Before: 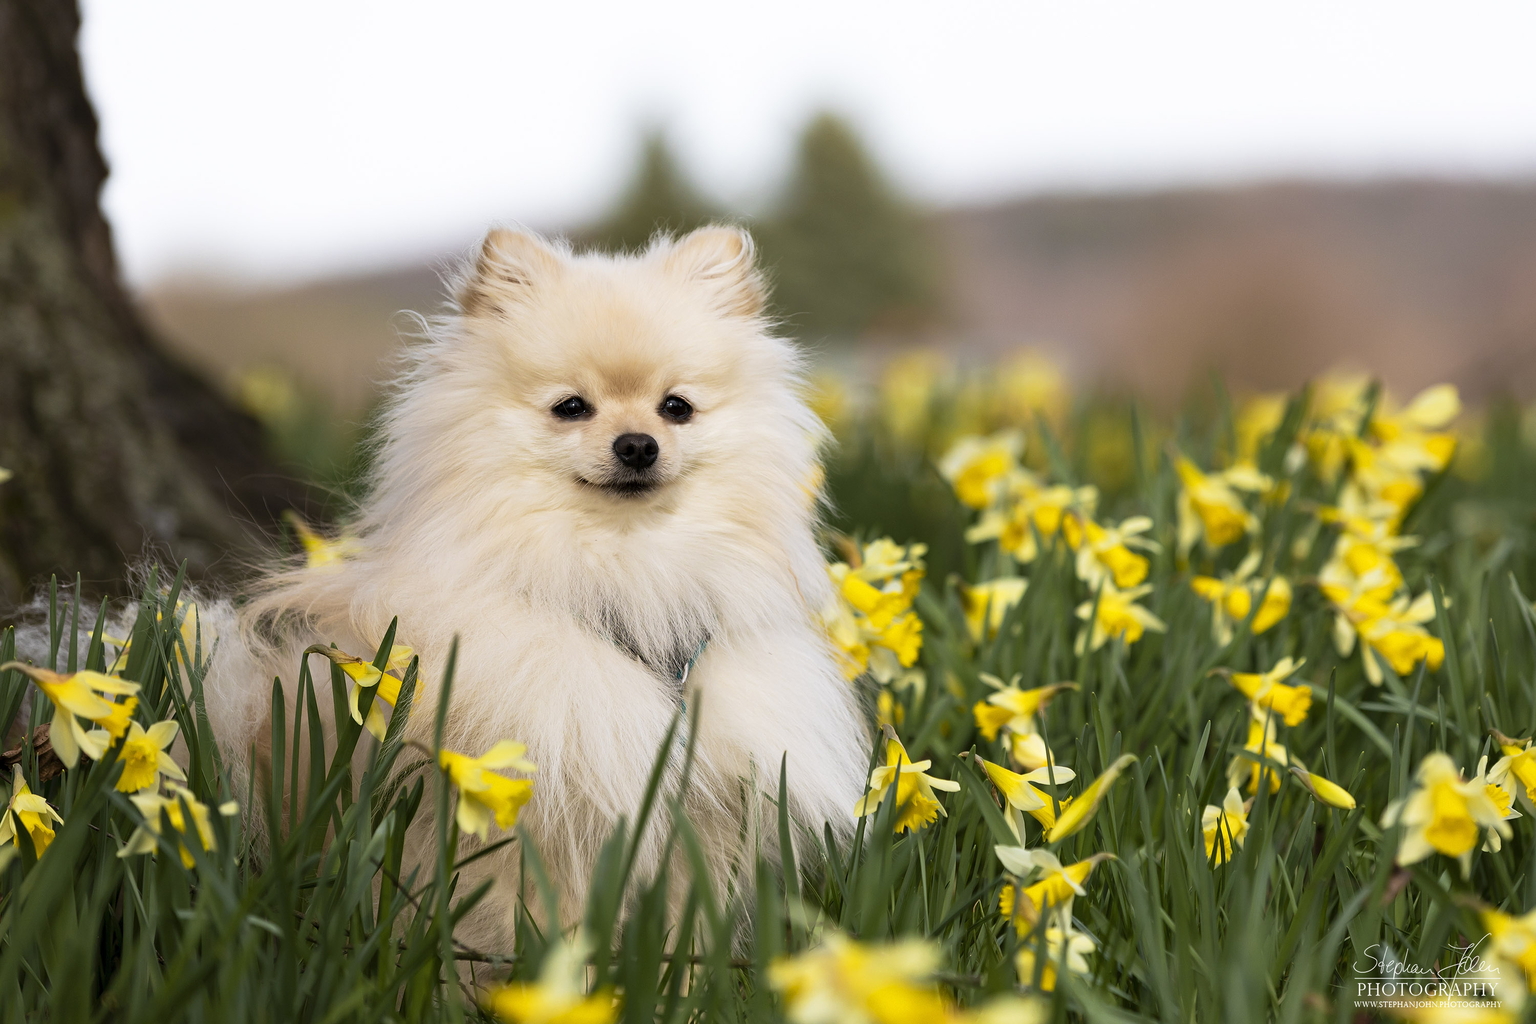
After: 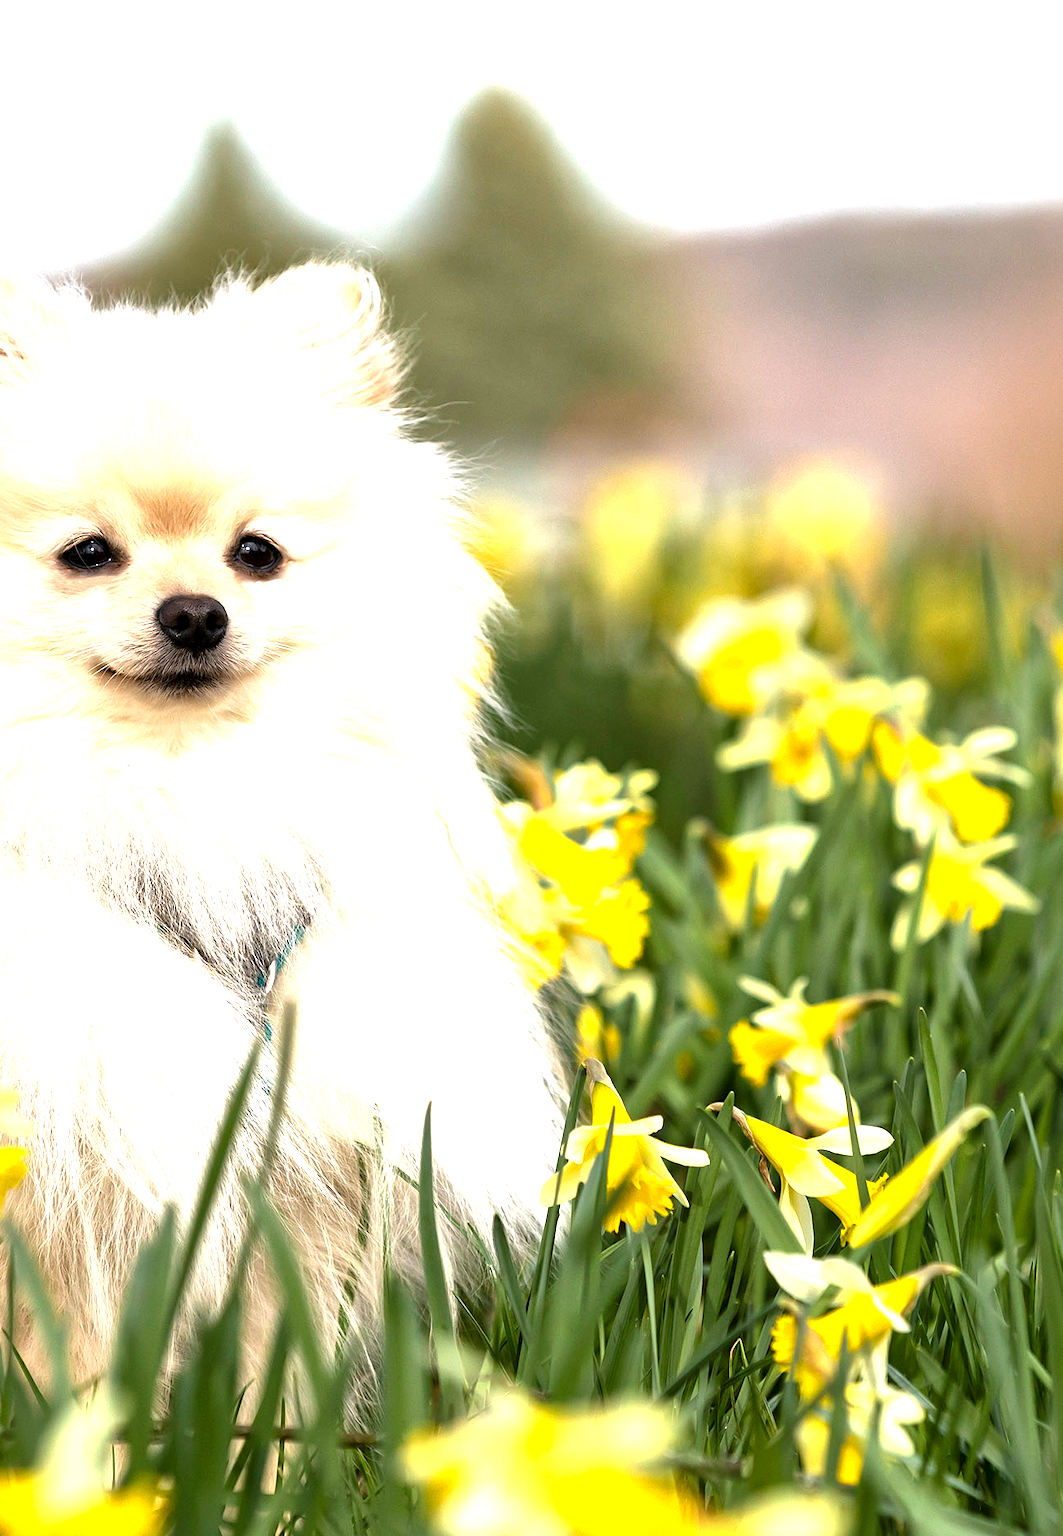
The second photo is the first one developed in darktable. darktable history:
crop: left 33.576%, top 5.948%, right 22.994%
exposure: black level correction 0, exposure 1.1 EV, compensate highlight preservation false
local contrast: mode bilateral grid, contrast 21, coarseness 51, detail 148%, midtone range 0.2
